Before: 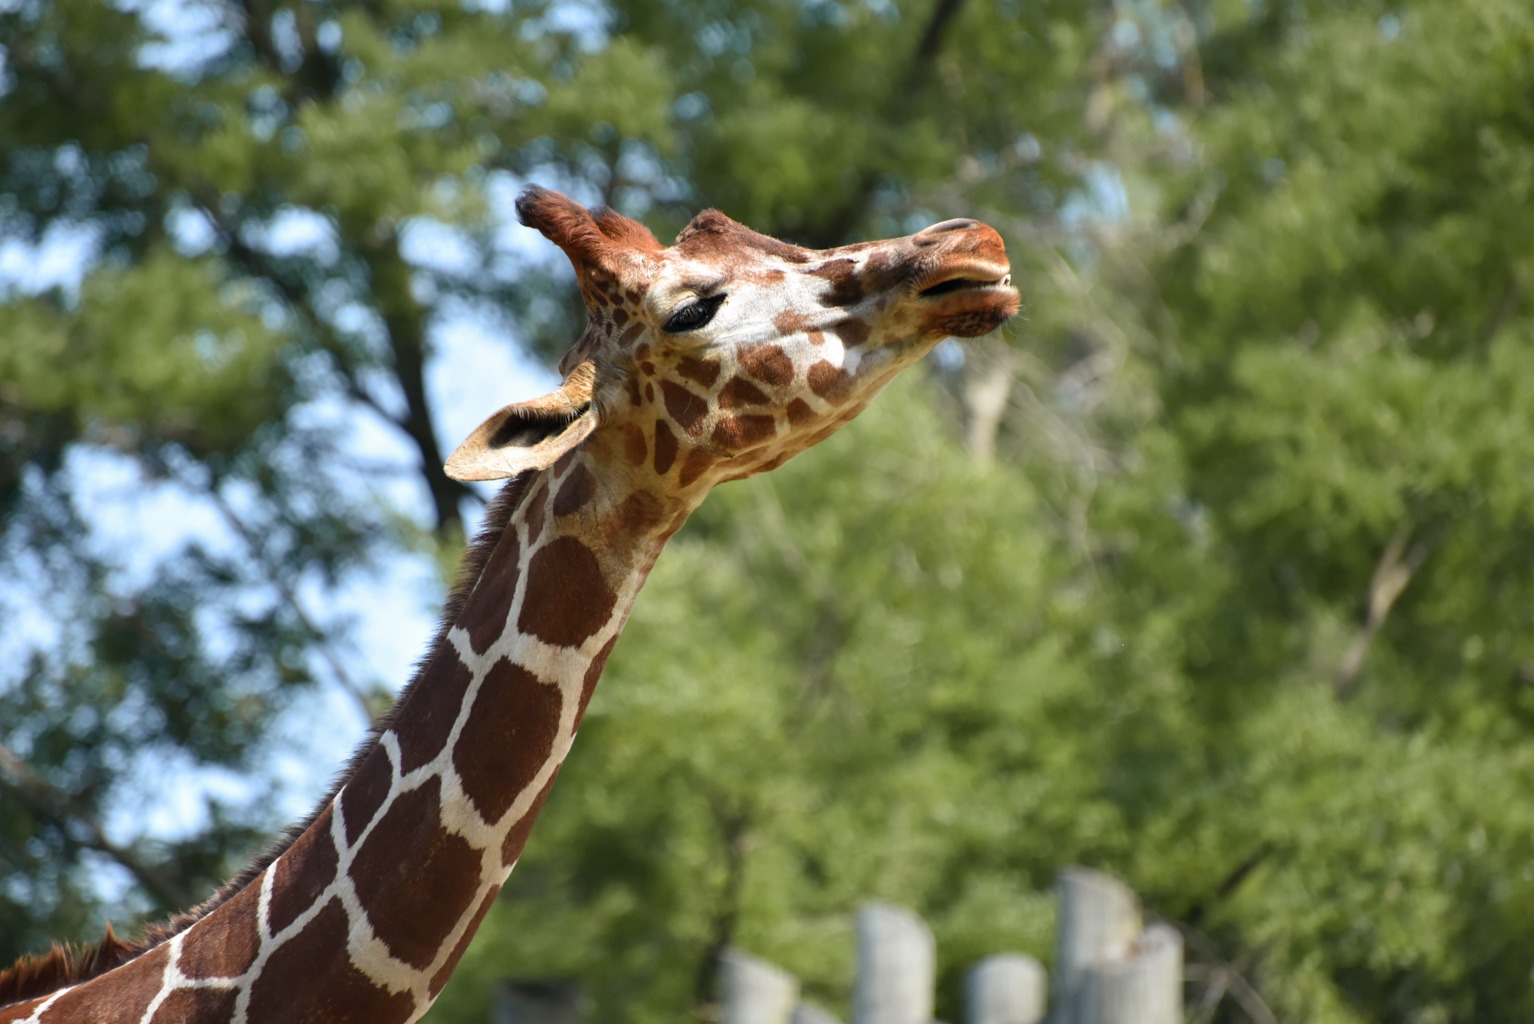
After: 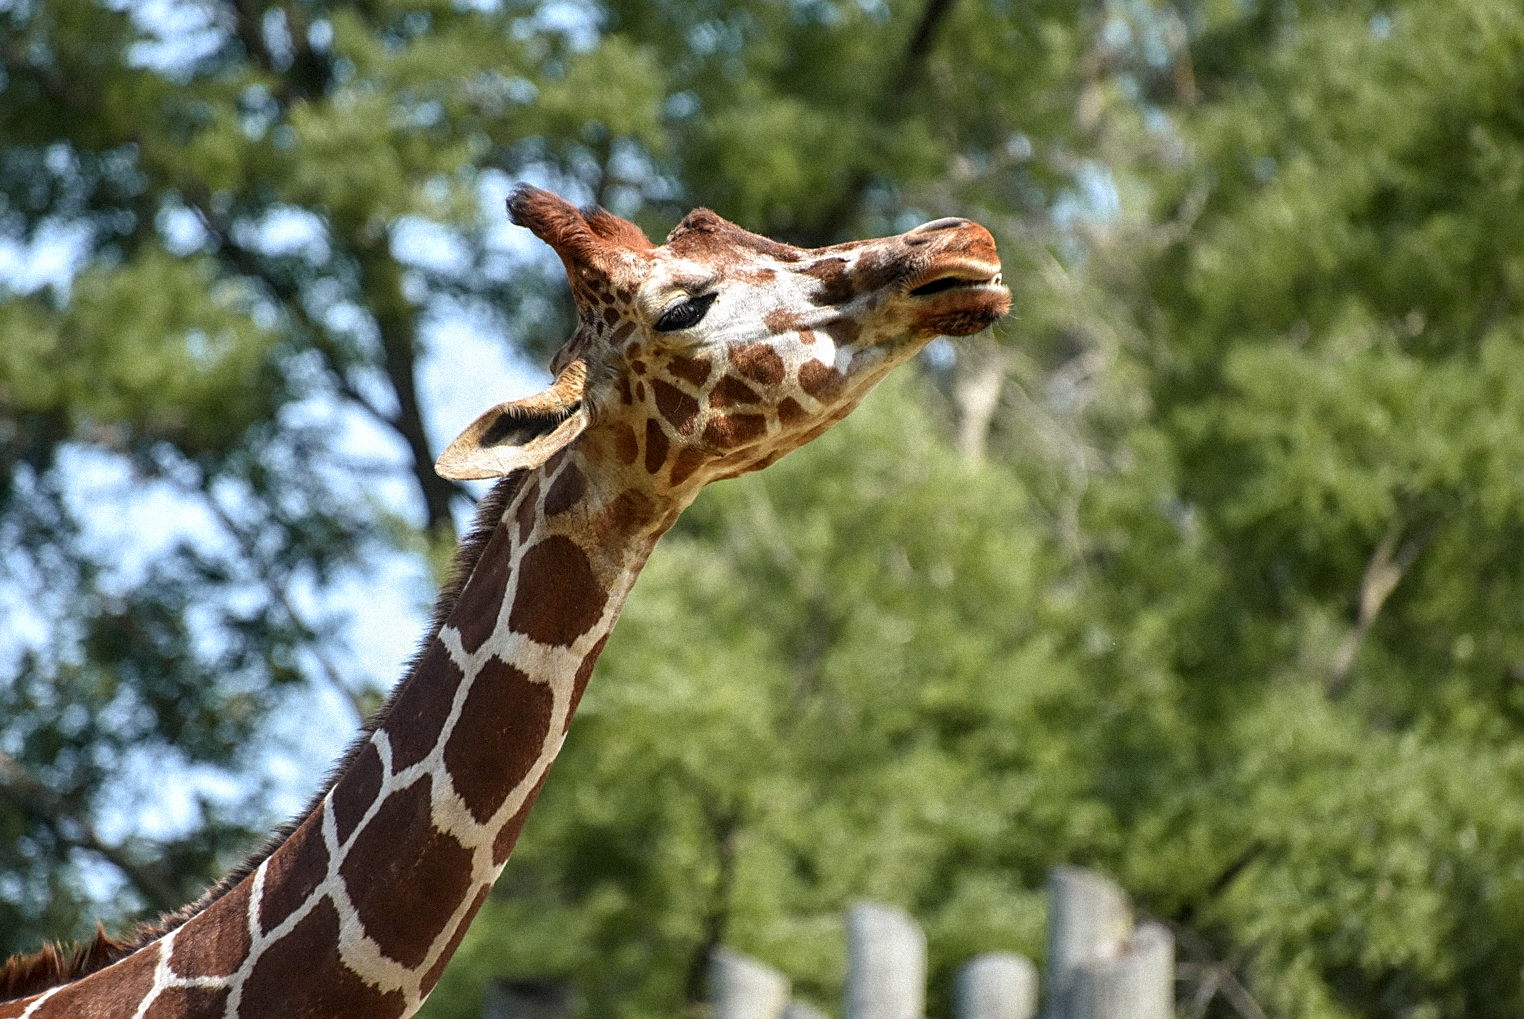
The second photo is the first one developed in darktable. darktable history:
crop and rotate: left 0.614%, top 0.179%, bottom 0.309%
sharpen: on, module defaults
local contrast: detail 130%
grain: mid-tones bias 0%
